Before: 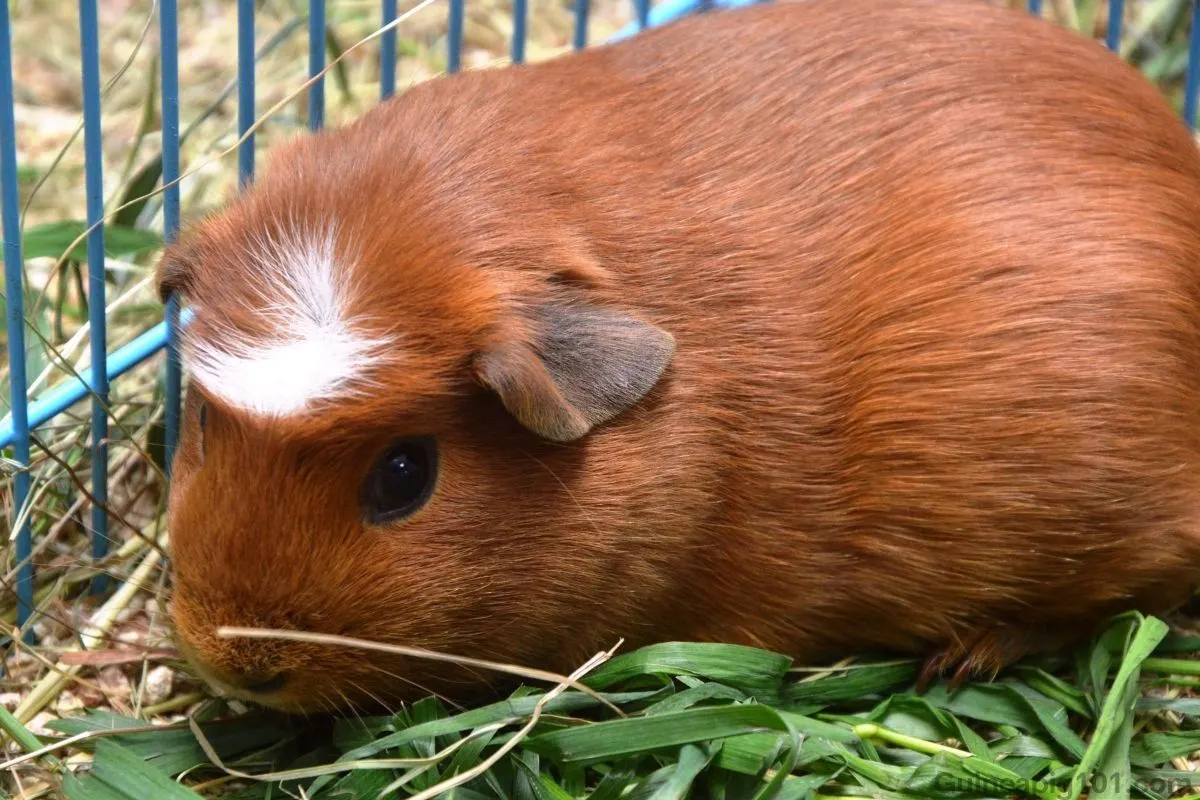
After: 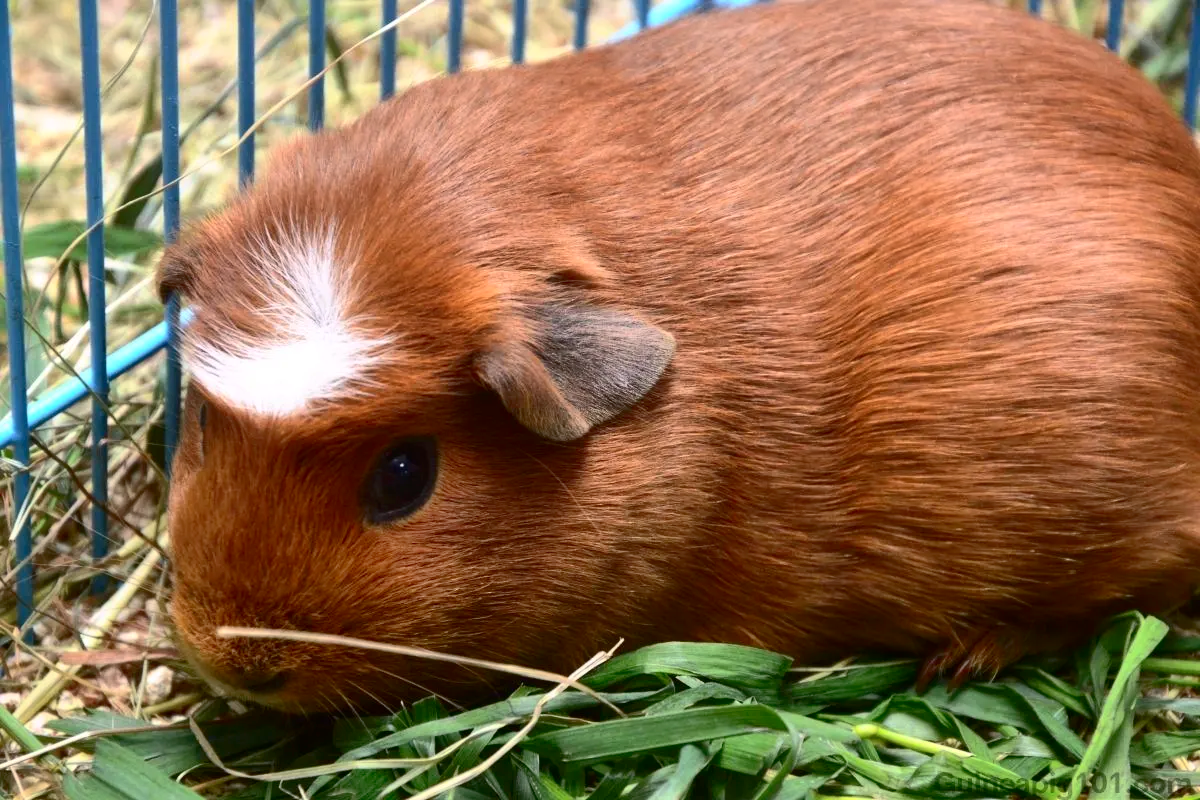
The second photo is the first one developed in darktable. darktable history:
shadows and highlights: on, module defaults
contrast brightness saturation: contrast 0.28
